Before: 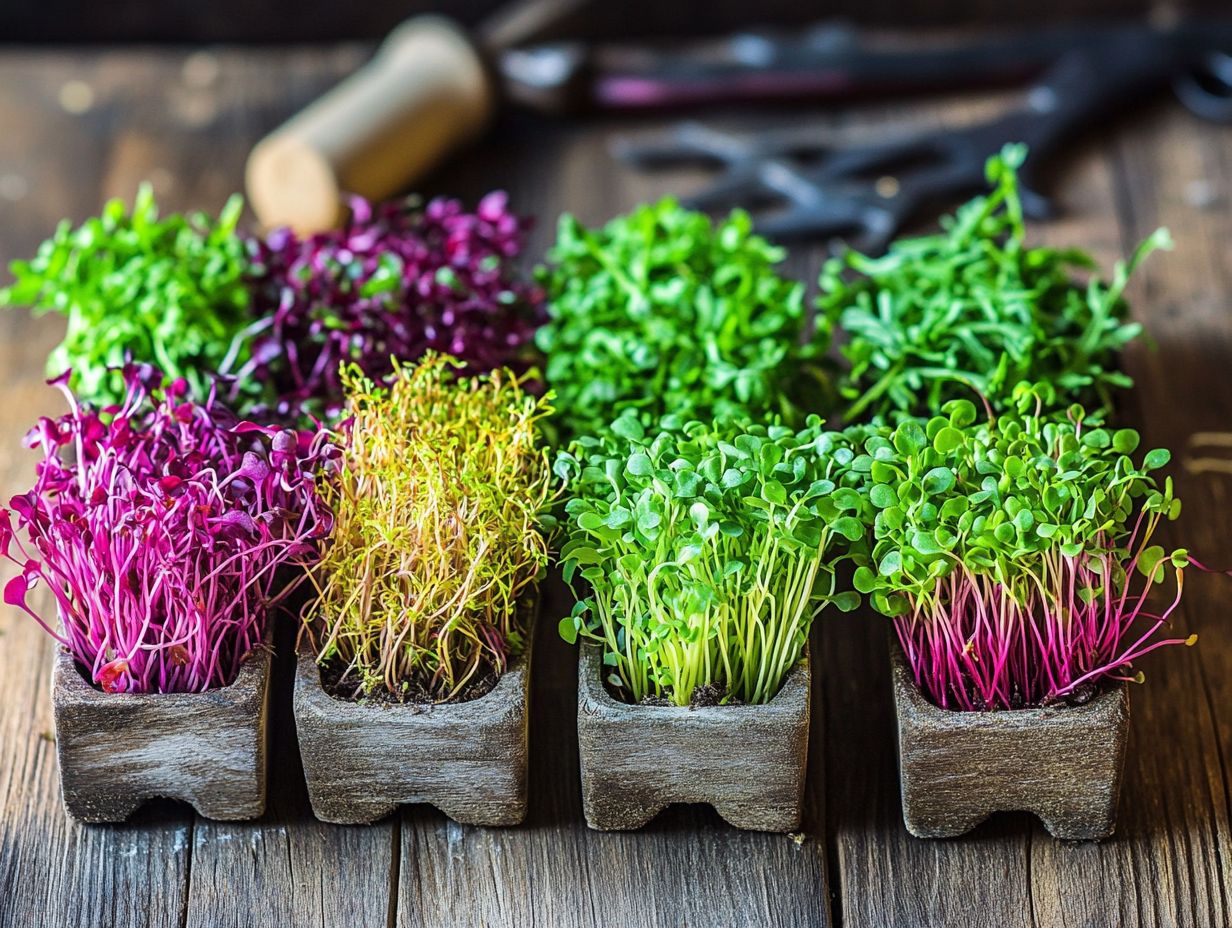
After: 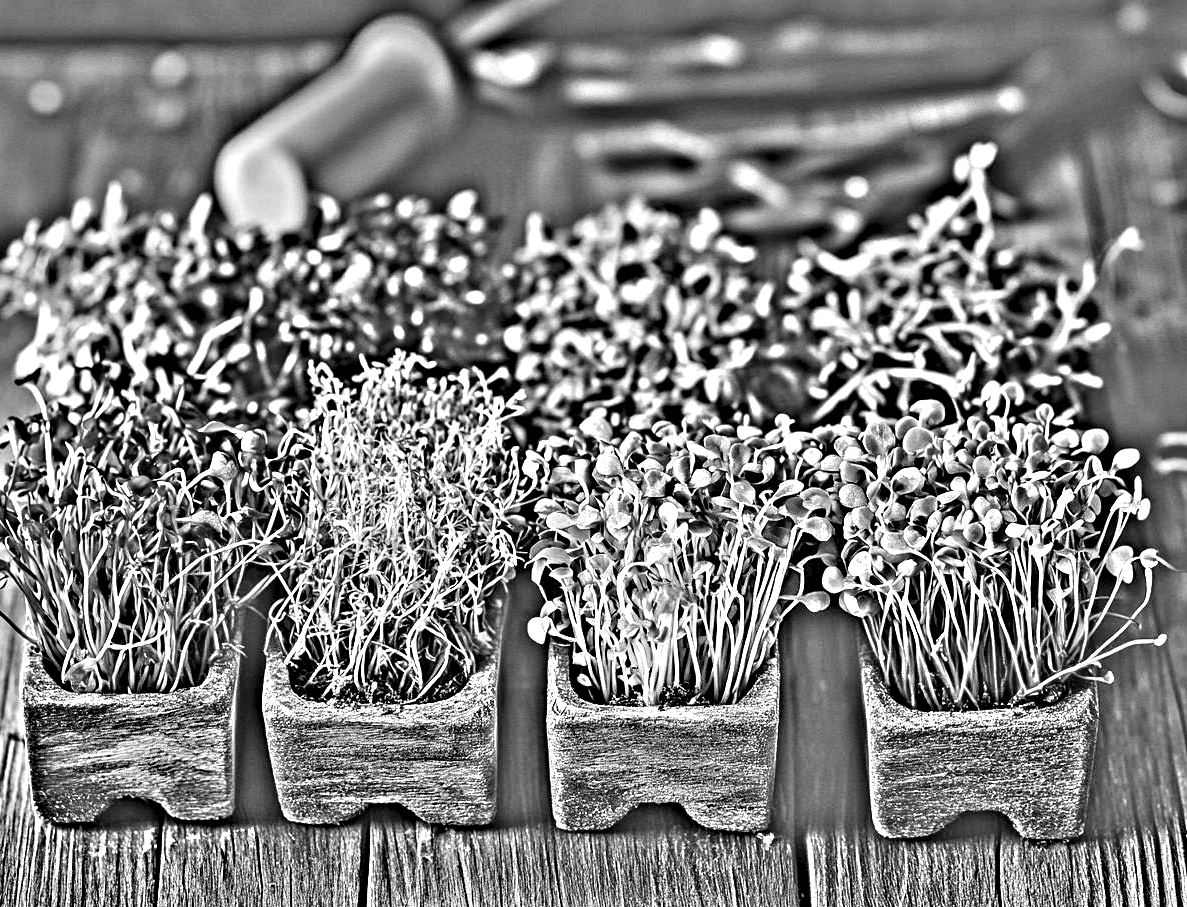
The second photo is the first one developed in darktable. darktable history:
crop and rotate: left 2.536%, right 1.107%, bottom 2.246%
highpass: on, module defaults
white balance: red 0.974, blue 1.044
color balance rgb: perceptual saturation grading › global saturation 20%, perceptual saturation grading › highlights -25%, perceptual saturation grading › shadows 25%
exposure: black level correction 0, exposure 1.1 EV, compensate exposure bias true, compensate highlight preservation false
